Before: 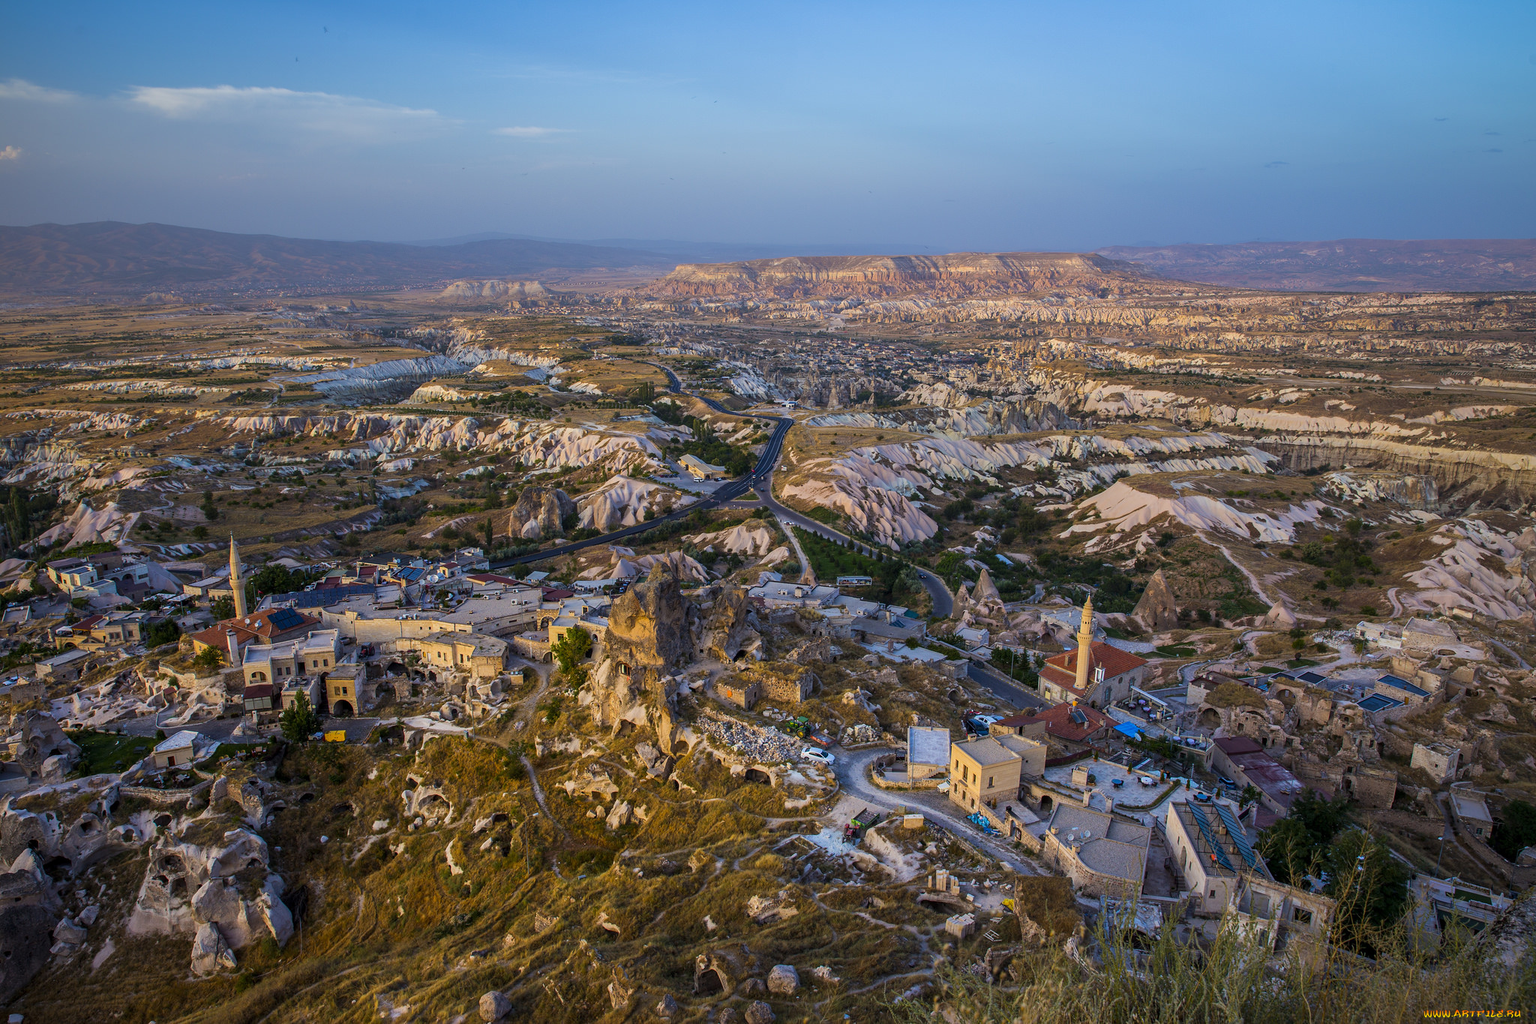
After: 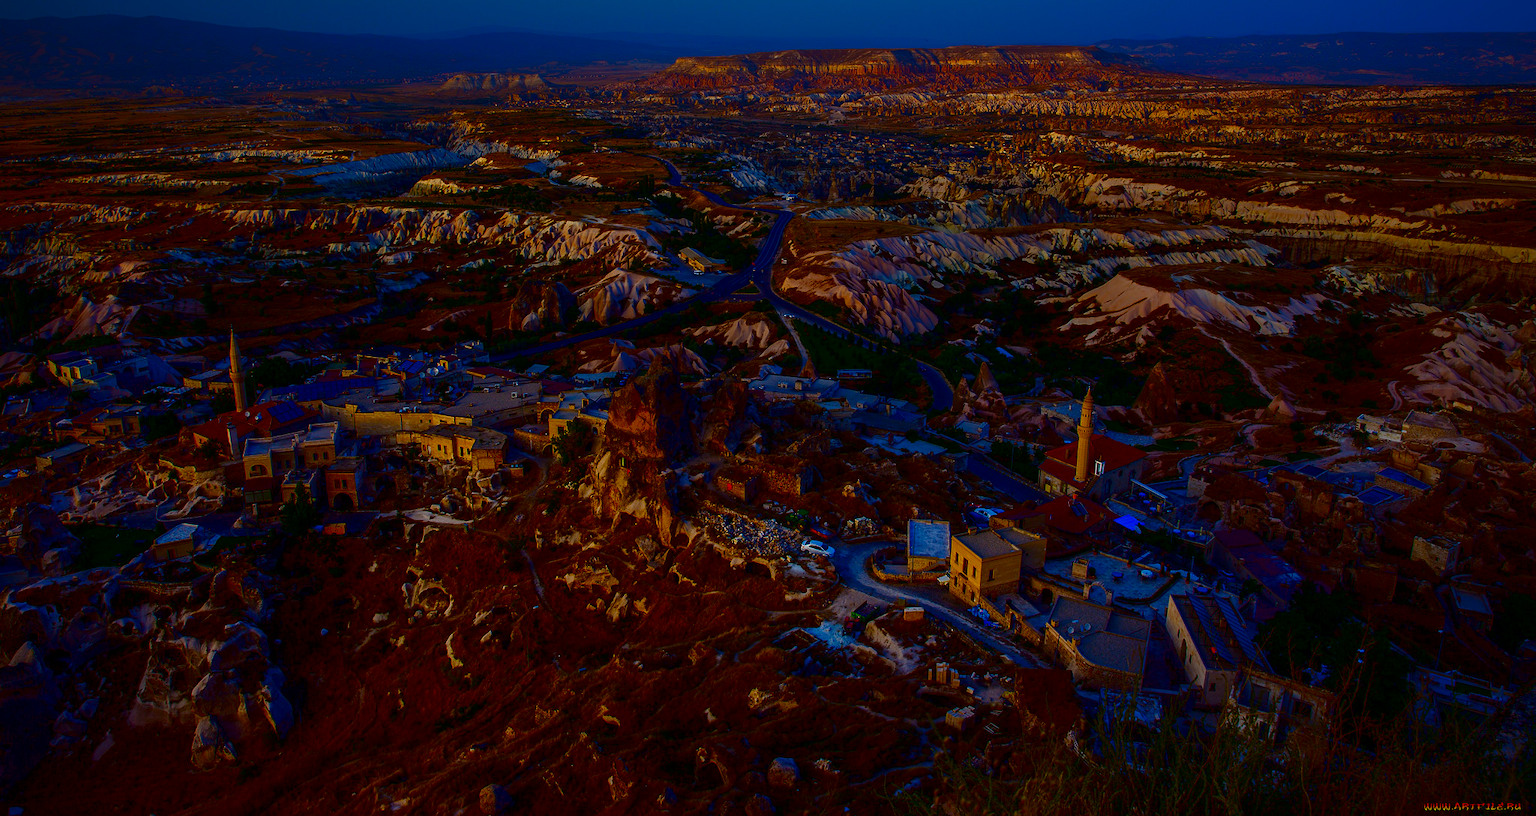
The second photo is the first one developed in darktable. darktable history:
crop and rotate: top 20.238%
contrast brightness saturation: brightness -0.99, saturation 0.993
